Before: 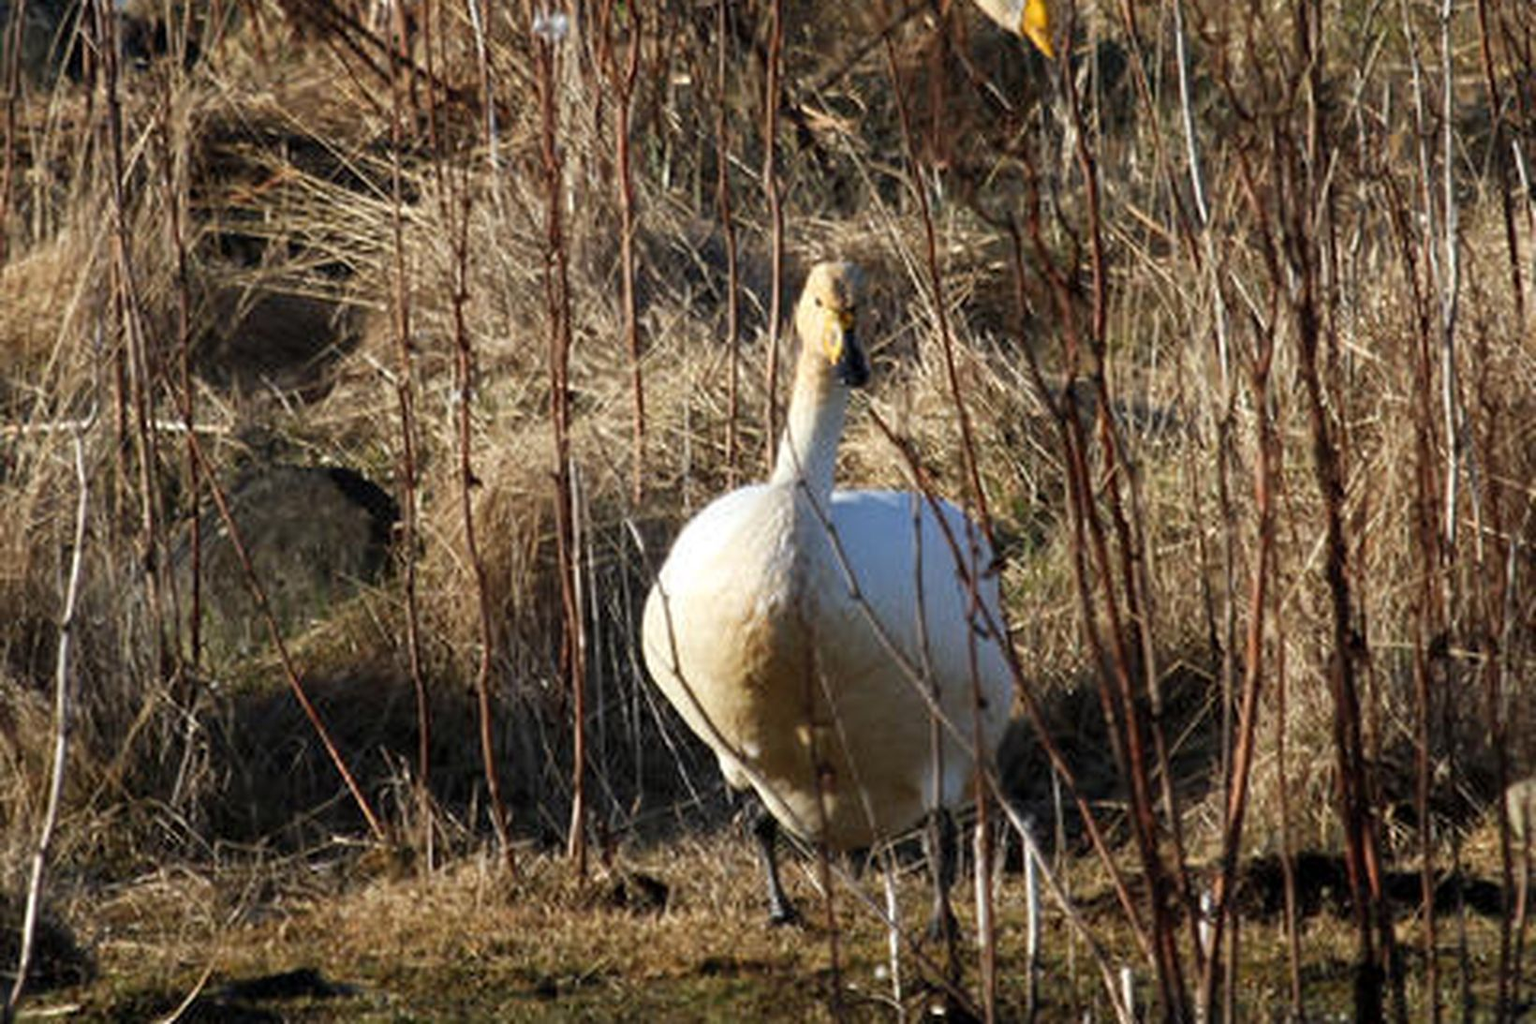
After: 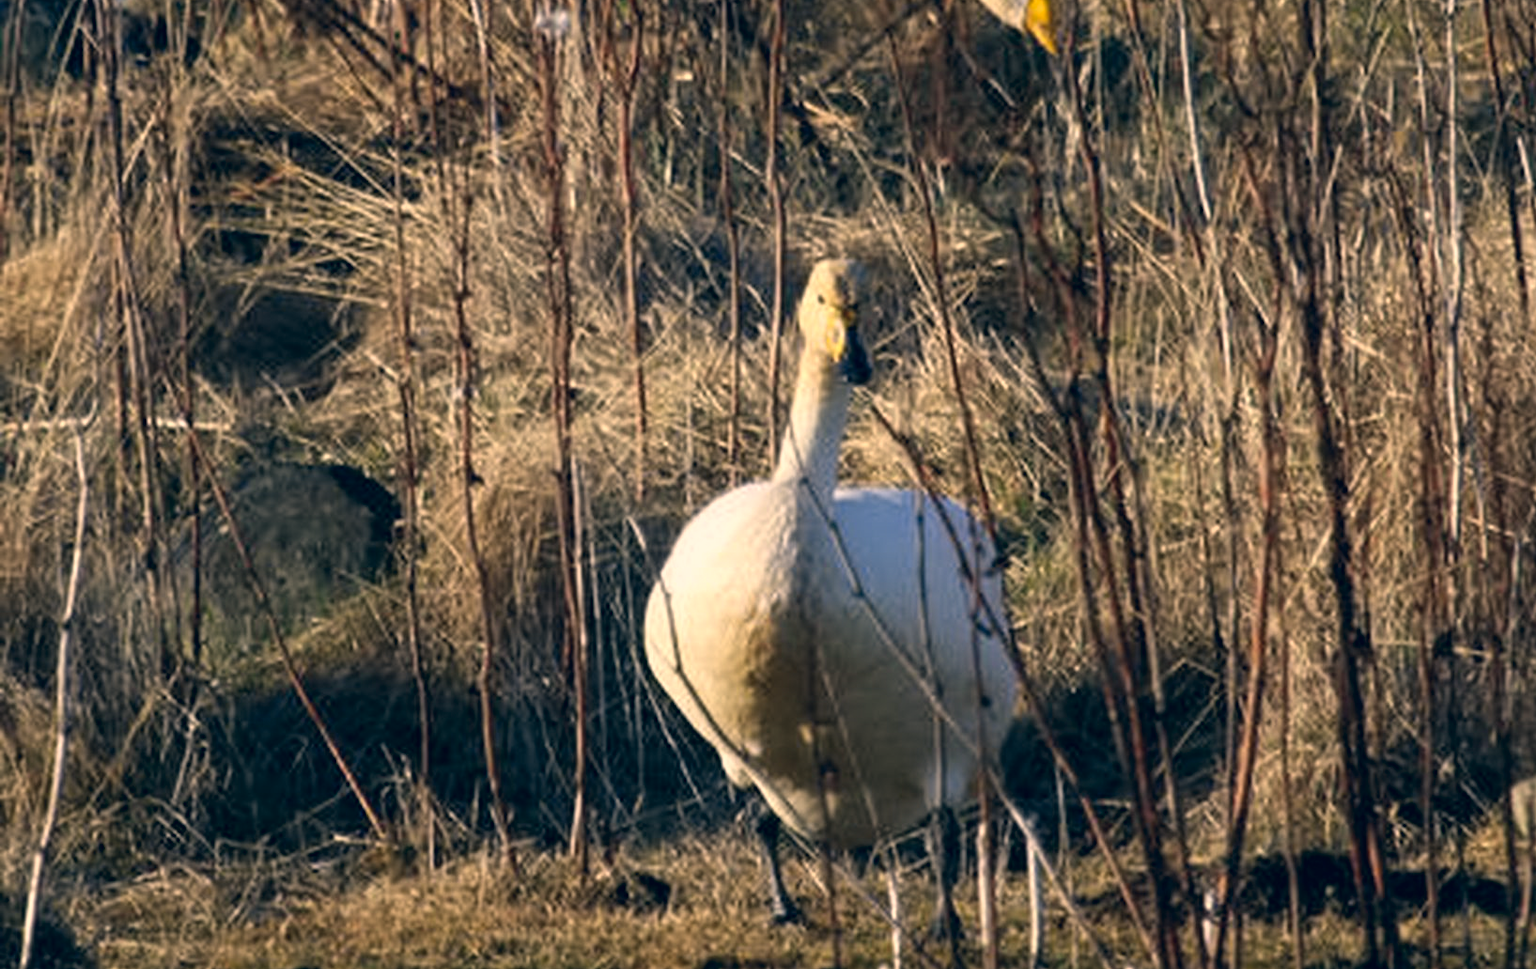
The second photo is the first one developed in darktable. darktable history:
contrast equalizer: y [[0.5 ×6], [0.5 ×6], [0.5 ×6], [0 ×6], [0, 0, 0, 0.581, 0.011, 0]]
crop: top 0.448%, right 0.264%, bottom 5.045%
color correction: highlights a* 10.32, highlights b* 14.66, shadows a* -9.59, shadows b* -15.02
